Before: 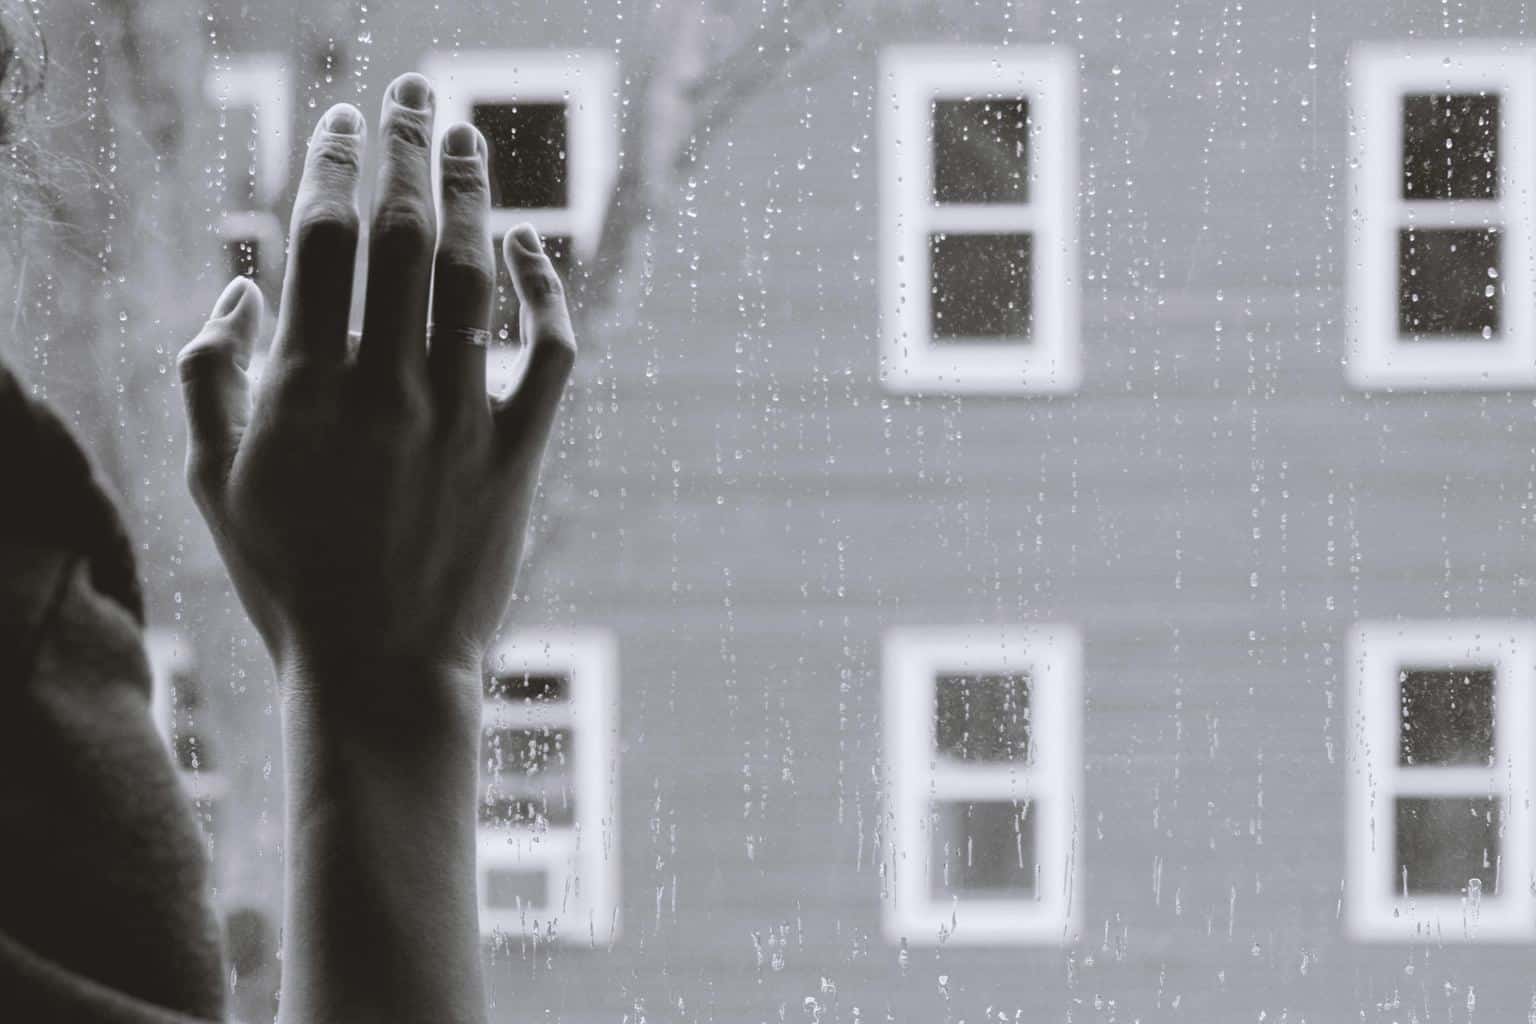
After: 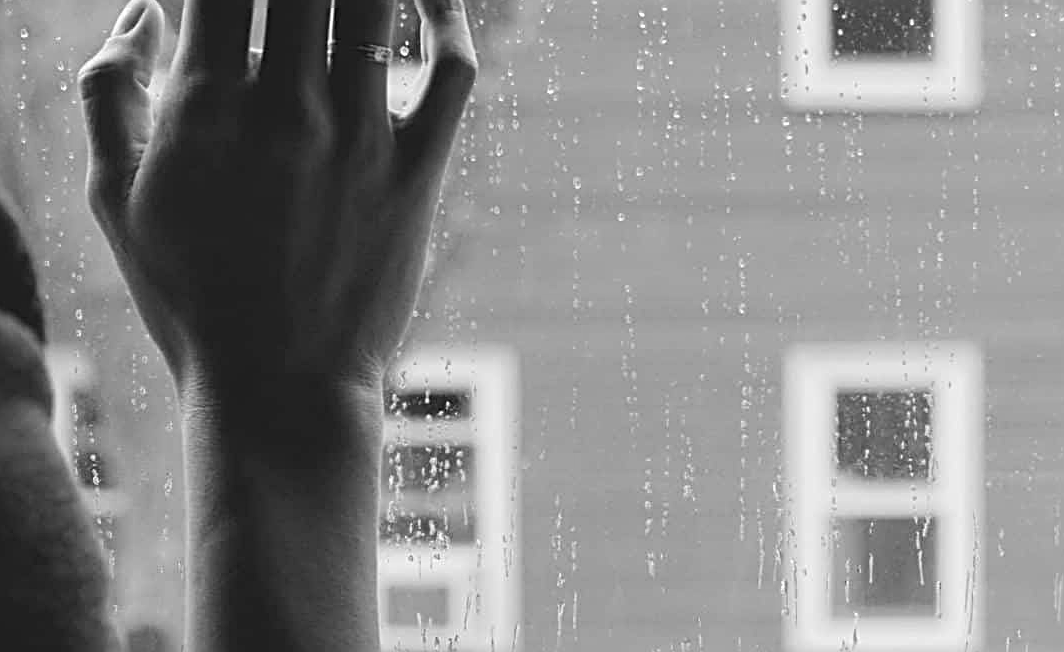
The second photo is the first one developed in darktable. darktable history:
crop: left 6.488%, top 27.668%, right 24.183%, bottom 8.656%
color zones: curves: ch0 [(0, 0.511) (0.143, 0.531) (0.286, 0.56) (0.429, 0.5) (0.571, 0.5) (0.714, 0.5) (0.857, 0.5) (1, 0.5)]; ch1 [(0, 0.525) (0.143, 0.705) (0.286, 0.715) (0.429, 0.35) (0.571, 0.35) (0.714, 0.35) (0.857, 0.4) (1, 0.4)]; ch2 [(0, 0.572) (0.143, 0.512) (0.286, 0.473) (0.429, 0.45) (0.571, 0.5) (0.714, 0.5) (0.857, 0.518) (1, 0.518)]
monochrome: on, module defaults
sharpen: radius 3.025, amount 0.757
